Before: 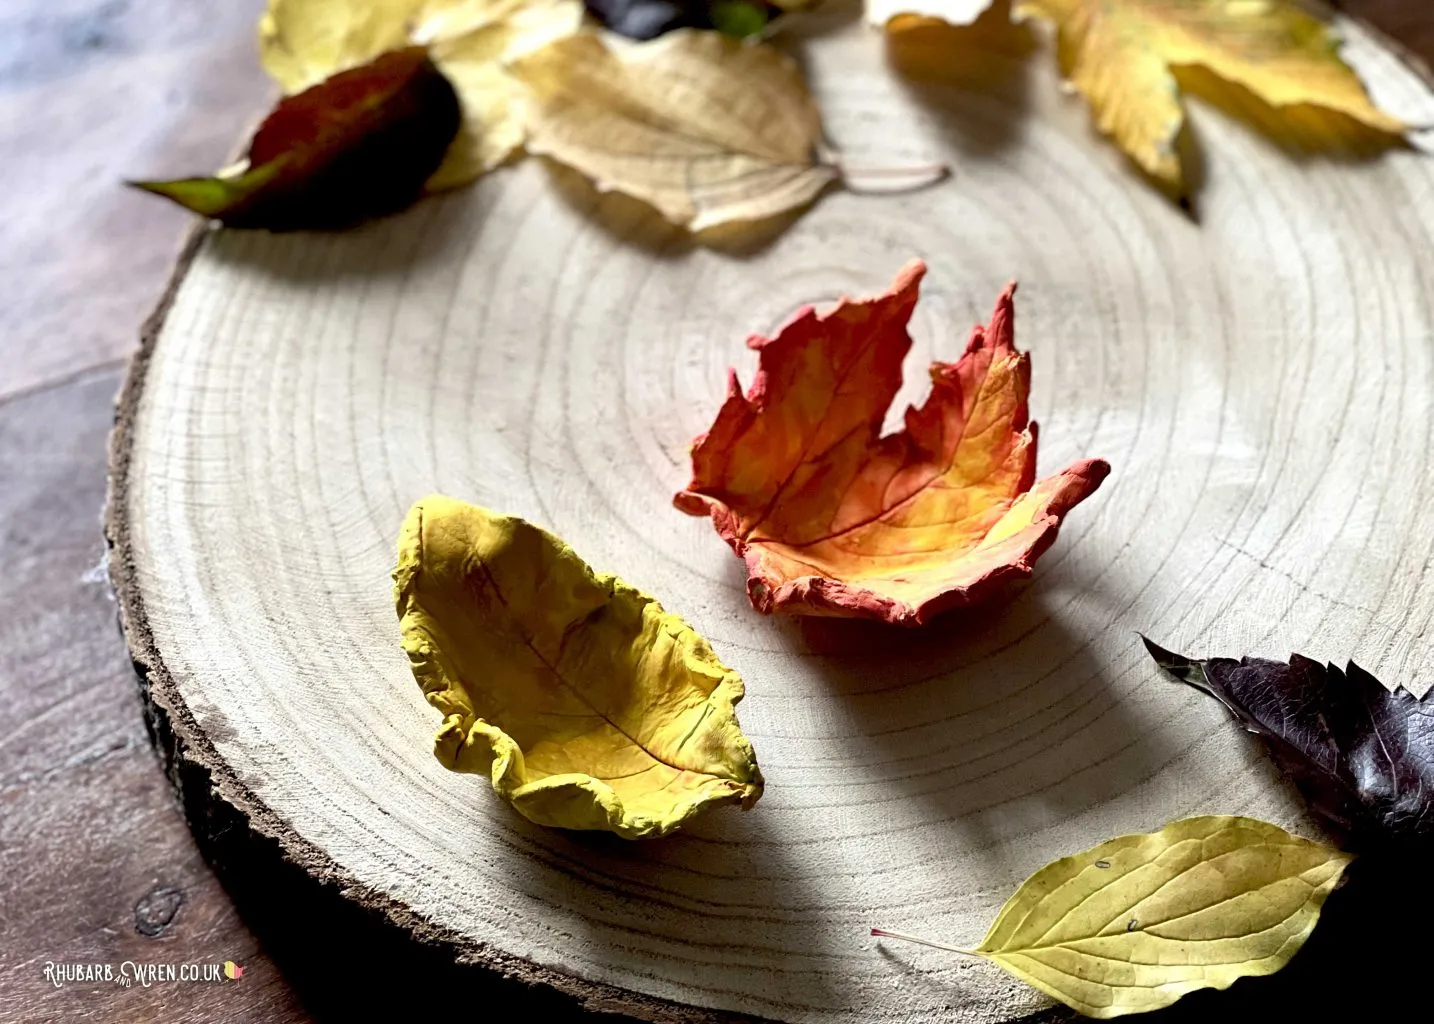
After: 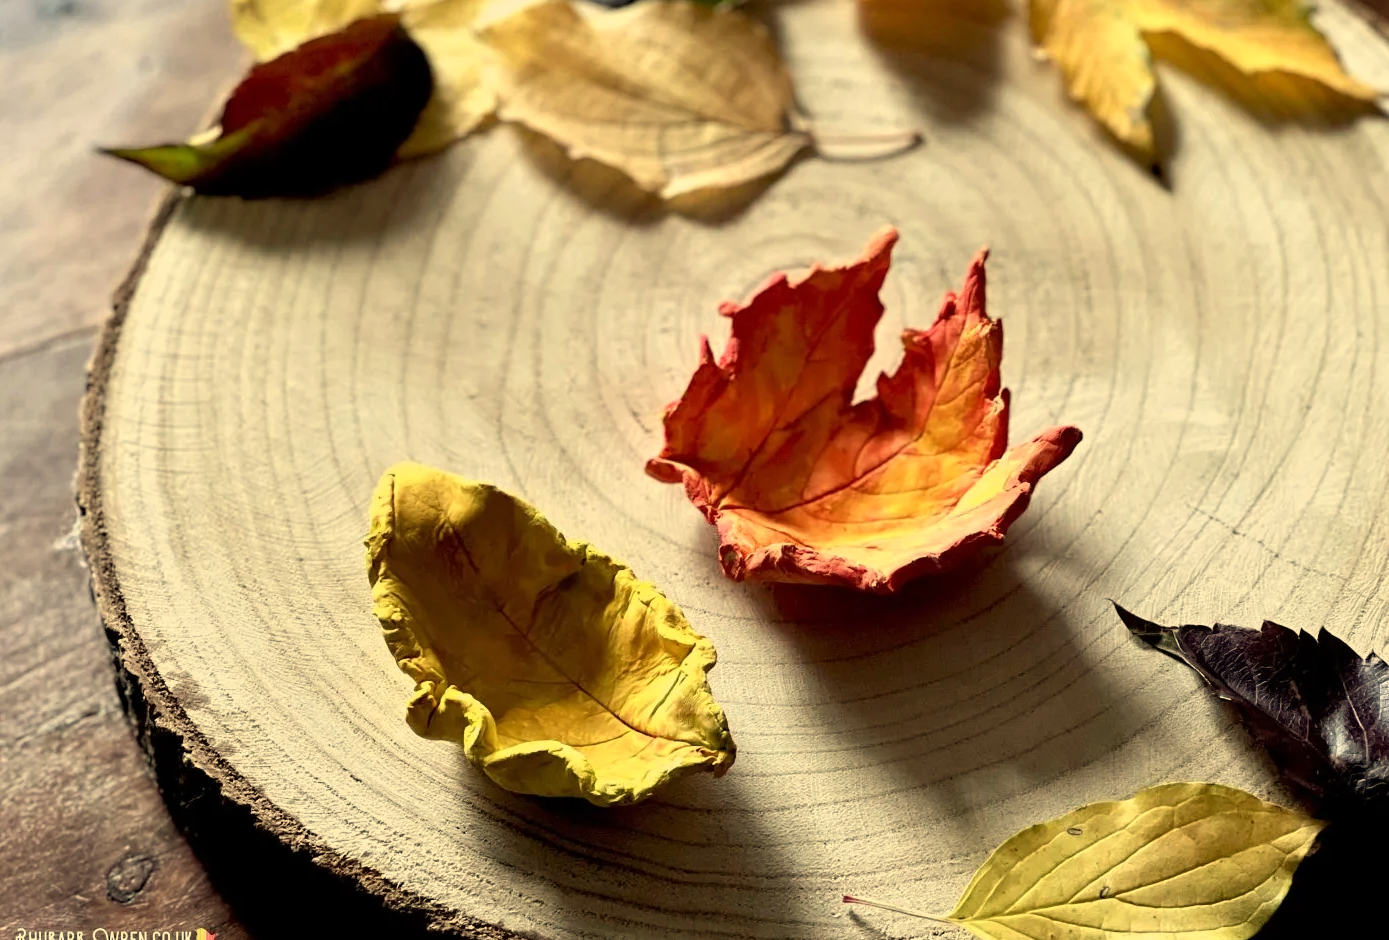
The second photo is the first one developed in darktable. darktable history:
white balance: red 1.08, blue 0.791
tone equalizer: -8 EV -0.002 EV, -7 EV 0.005 EV, -6 EV -0.009 EV, -5 EV 0.011 EV, -4 EV -0.012 EV, -3 EV 0.007 EV, -2 EV -0.062 EV, -1 EV -0.293 EV, +0 EV -0.582 EV, smoothing diameter 2%, edges refinement/feathering 20, mask exposure compensation -1.57 EV, filter diffusion 5
crop: left 1.964%, top 3.251%, right 1.122%, bottom 4.933%
